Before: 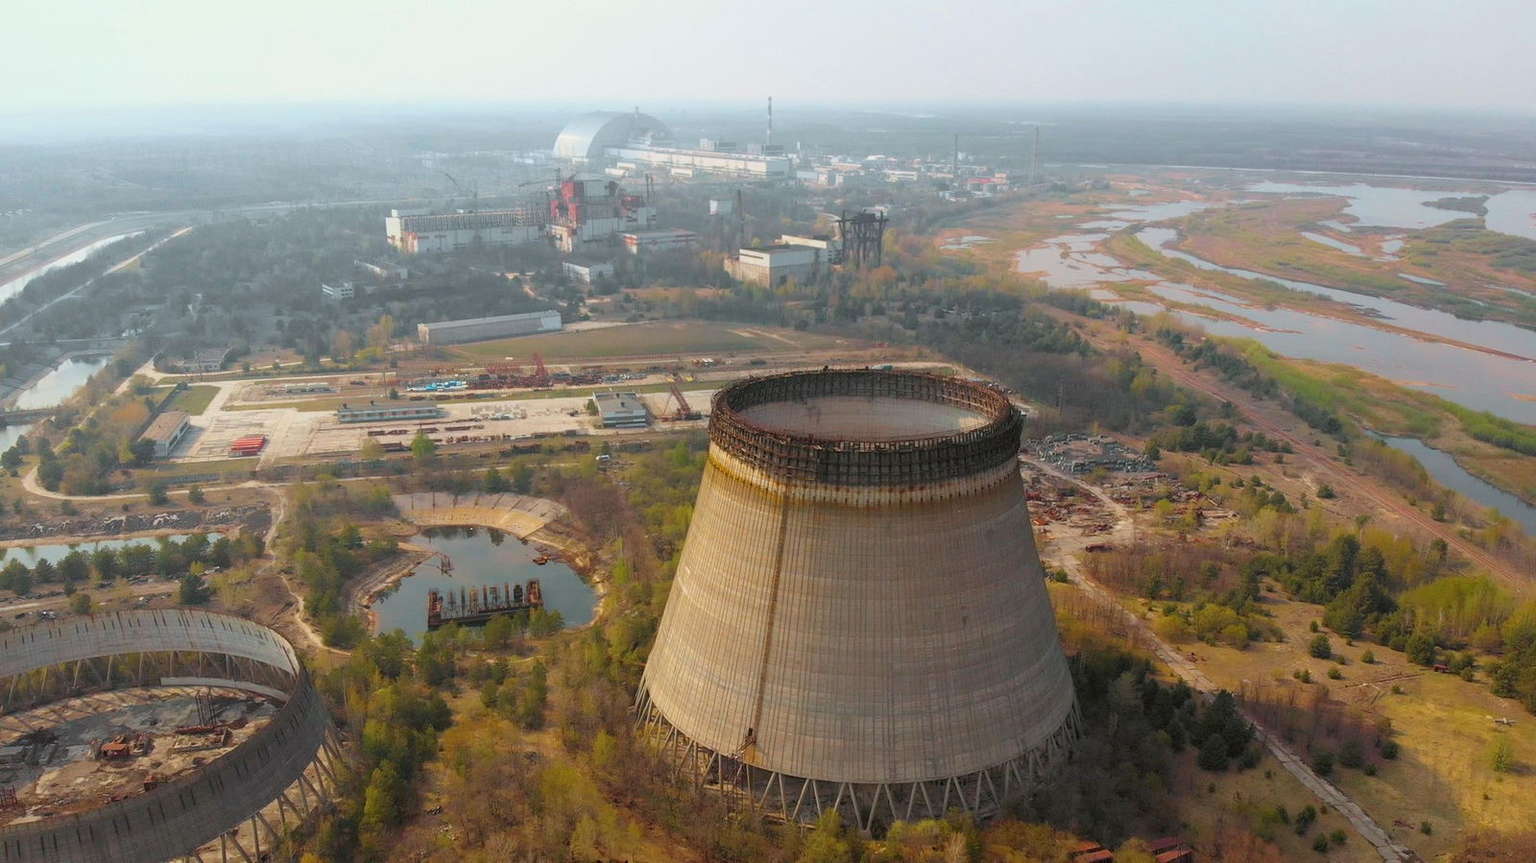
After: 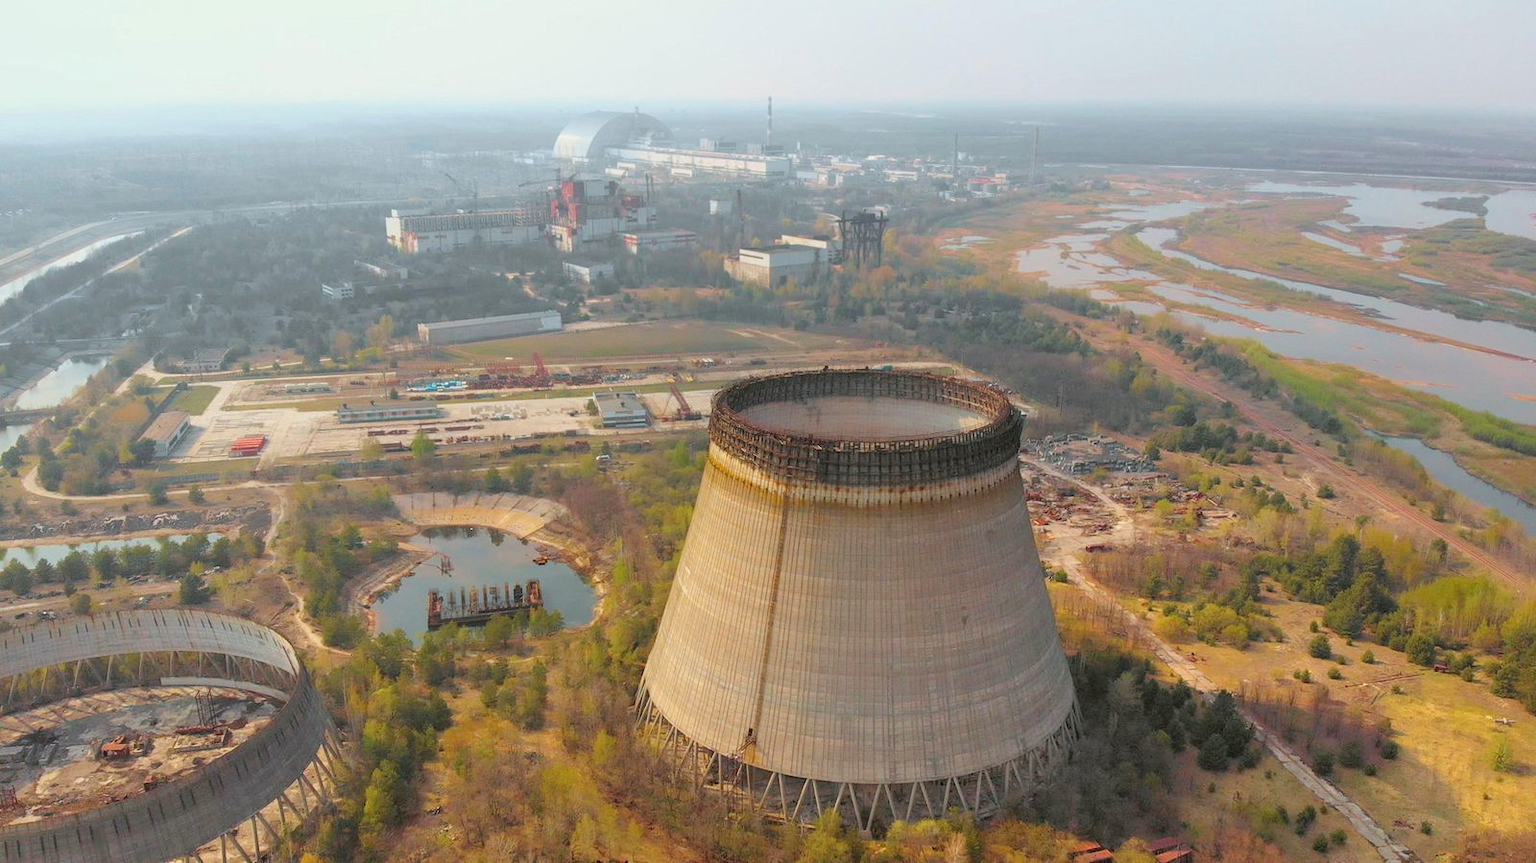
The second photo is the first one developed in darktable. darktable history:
tone equalizer: -7 EV 0.149 EV, -6 EV 0.612 EV, -5 EV 1.18 EV, -4 EV 1.35 EV, -3 EV 1.16 EV, -2 EV 0.6 EV, -1 EV 0.16 EV, smoothing diameter 24.87%, edges refinement/feathering 10.58, preserve details guided filter
contrast equalizer: octaves 7, y [[0.5 ×6], [0.5 ×6], [0.5, 0.5, 0.501, 0.545, 0.707, 0.863], [0 ×6], [0 ×6]], mix 0.299
